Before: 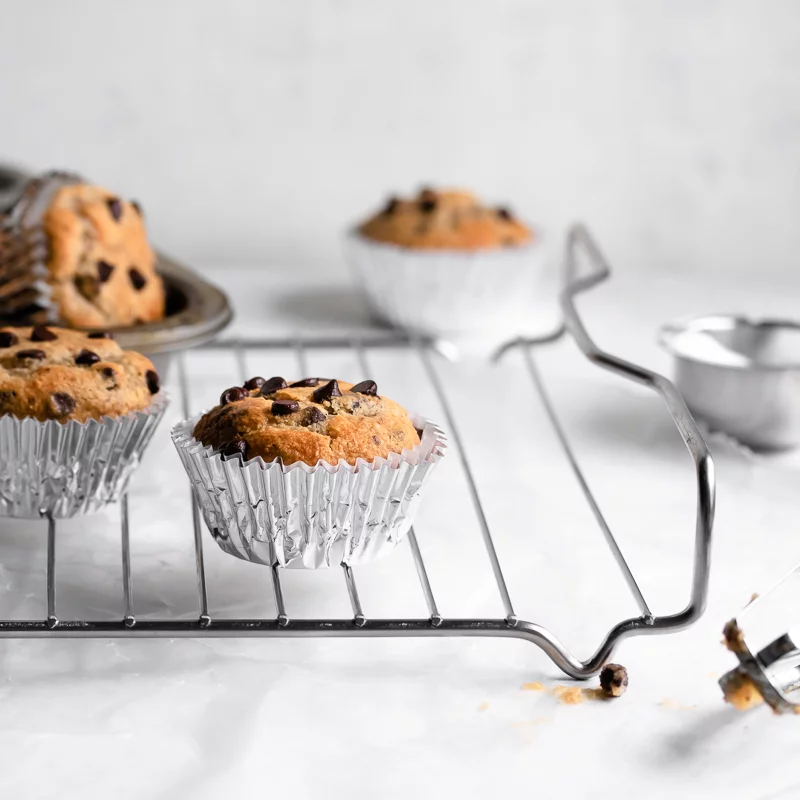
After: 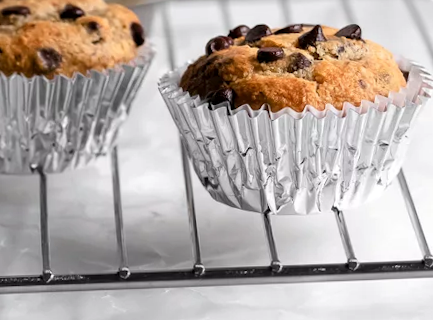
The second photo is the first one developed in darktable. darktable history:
rotate and perspective: rotation -2.12°, lens shift (vertical) 0.009, lens shift (horizontal) -0.008, automatic cropping original format, crop left 0.036, crop right 0.964, crop top 0.05, crop bottom 0.959
local contrast: highlights 100%, shadows 100%, detail 120%, midtone range 0.2
crop: top 44.483%, right 43.593%, bottom 12.892%
